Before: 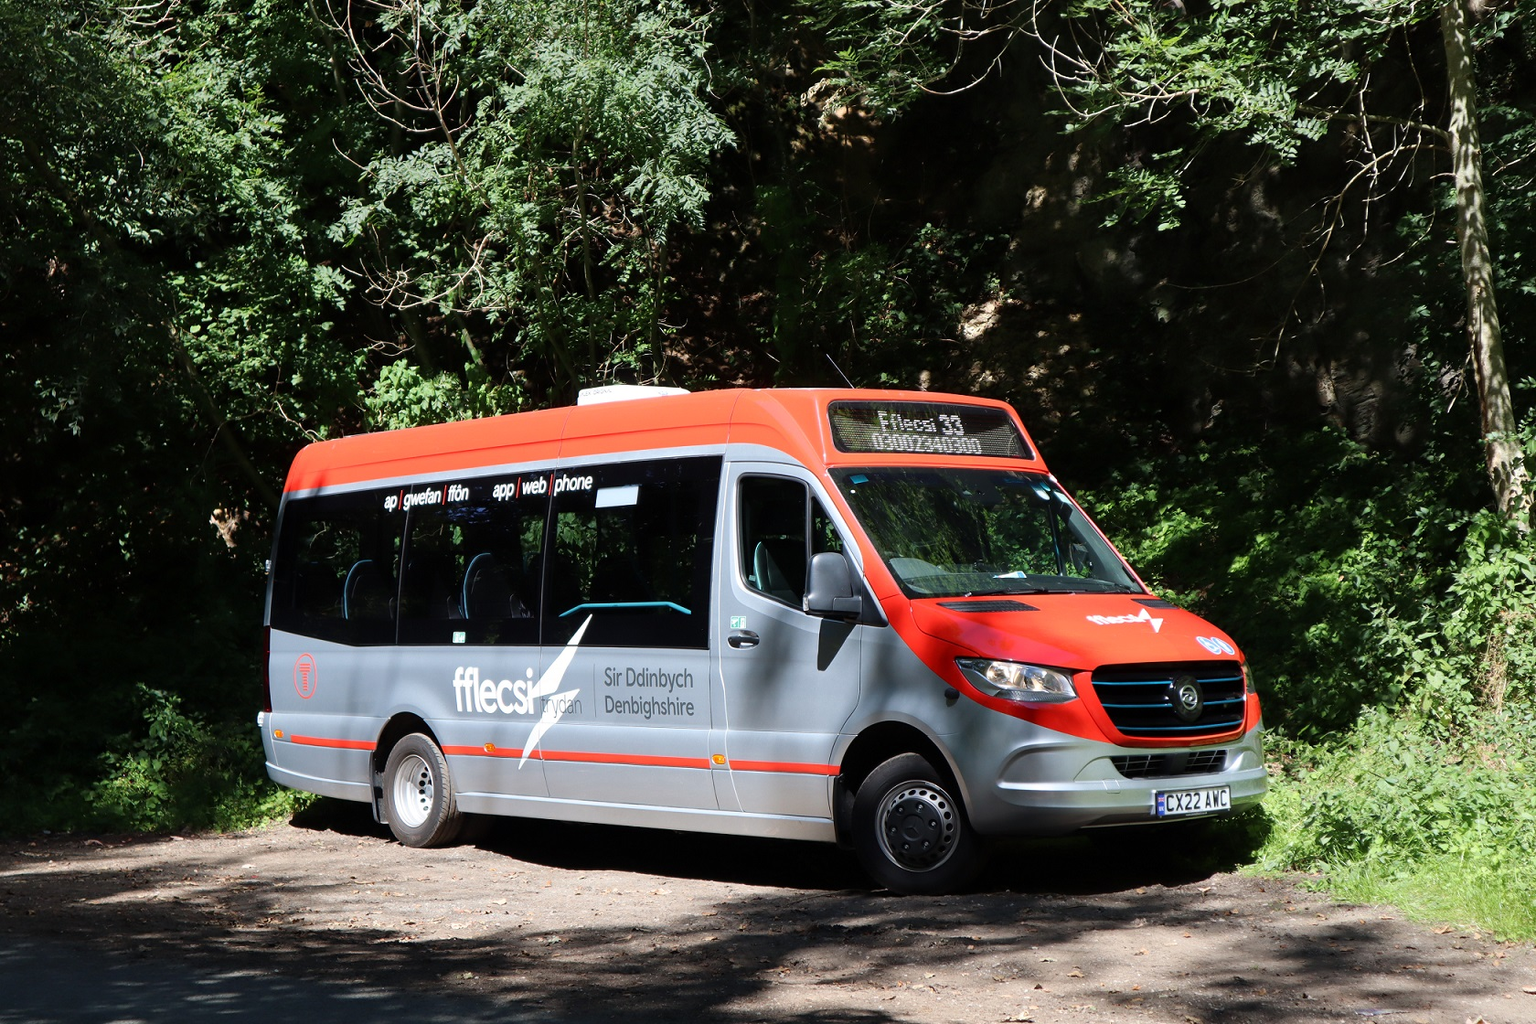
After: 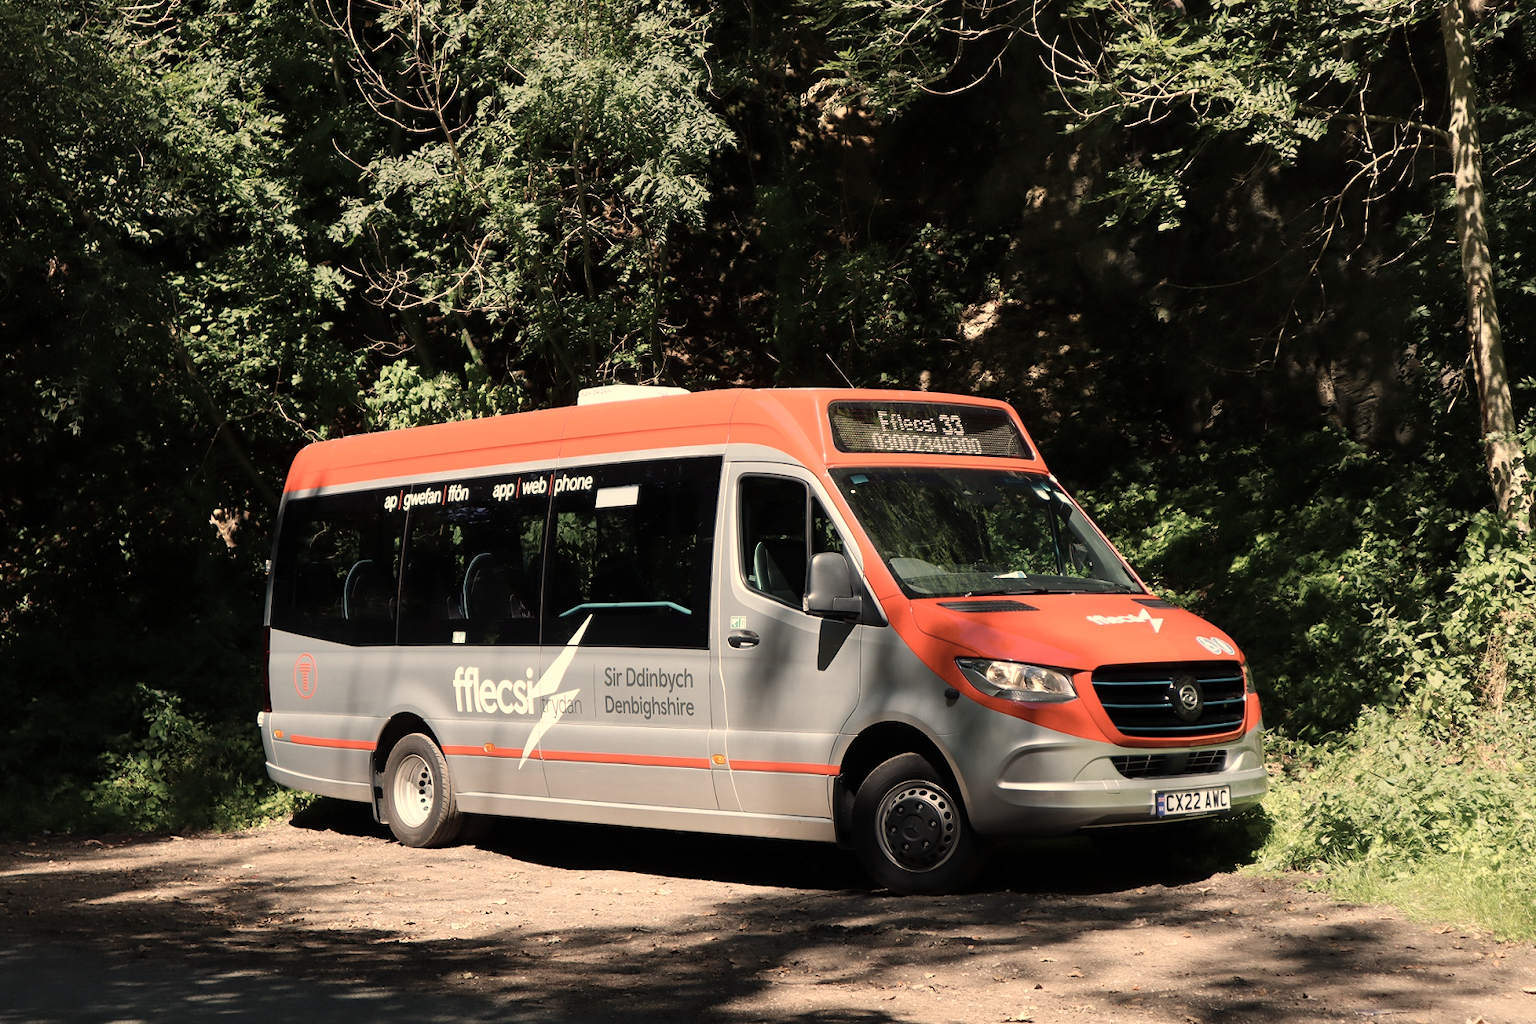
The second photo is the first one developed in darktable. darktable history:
color correction: highlights a* 5.59, highlights b* 5.24, saturation 0.68
white balance: red 1.123, blue 0.83
